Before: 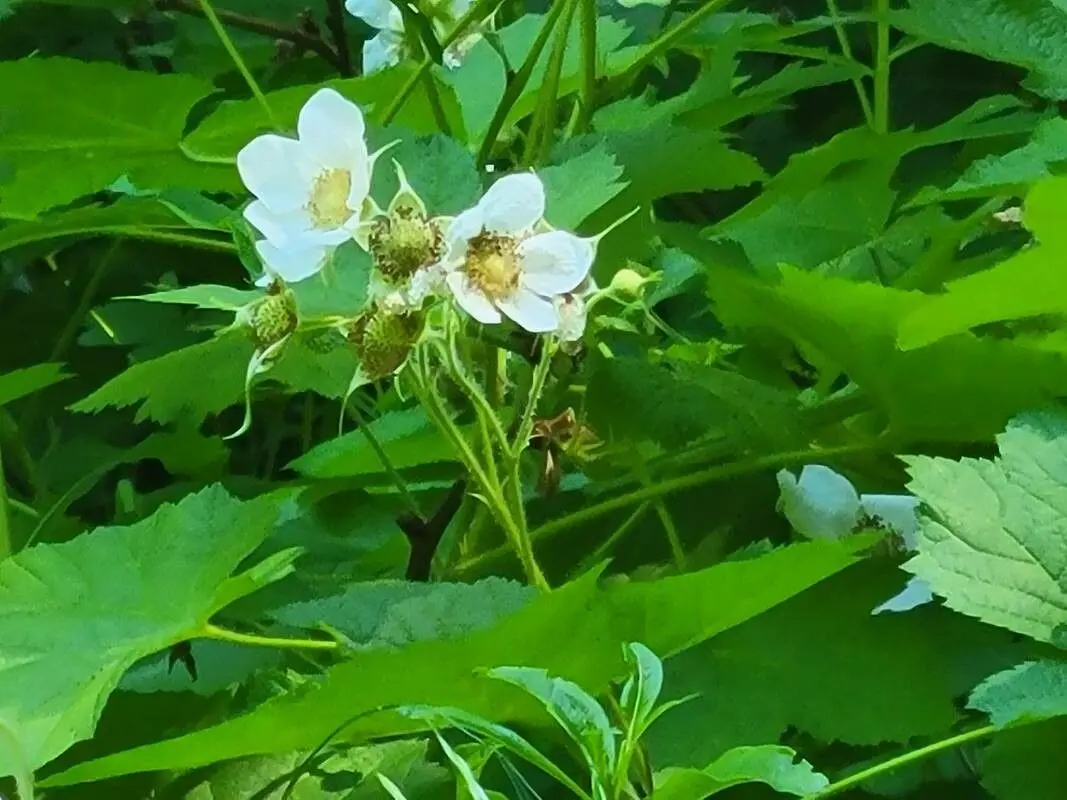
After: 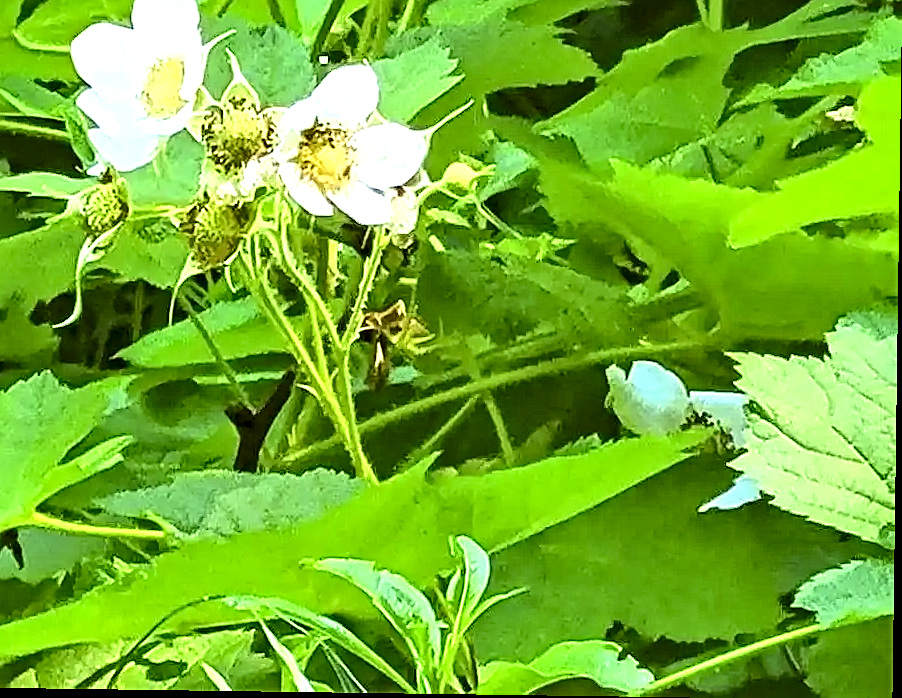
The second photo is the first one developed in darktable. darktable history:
rotate and perspective: rotation 0.8°, automatic cropping off
local contrast: highlights 100%, shadows 100%, detail 120%, midtone range 0.2
crop: left 16.315%, top 14.246%
sharpen: on, module defaults
exposure: black level correction 0.001, exposure 0.955 EV, compensate exposure bias true, compensate highlight preservation false
contrast equalizer: octaves 7, y [[0.5, 0.542, 0.583, 0.625, 0.667, 0.708], [0.5 ×6], [0.5 ×6], [0 ×6], [0 ×6]]
tone curve: curves: ch0 [(0, 0) (0.239, 0.248) (0.508, 0.606) (0.828, 0.878) (1, 1)]; ch1 [(0, 0) (0.401, 0.42) (0.45, 0.464) (0.492, 0.498) (0.511, 0.507) (0.561, 0.549) (0.688, 0.726) (1, 1)]; ch2 [(0, 0) (0.411, 0.433) (0.5, 0.504) (0.545, 0.574) (1, 1)], color space Lab, independent channels, preserve colors none
